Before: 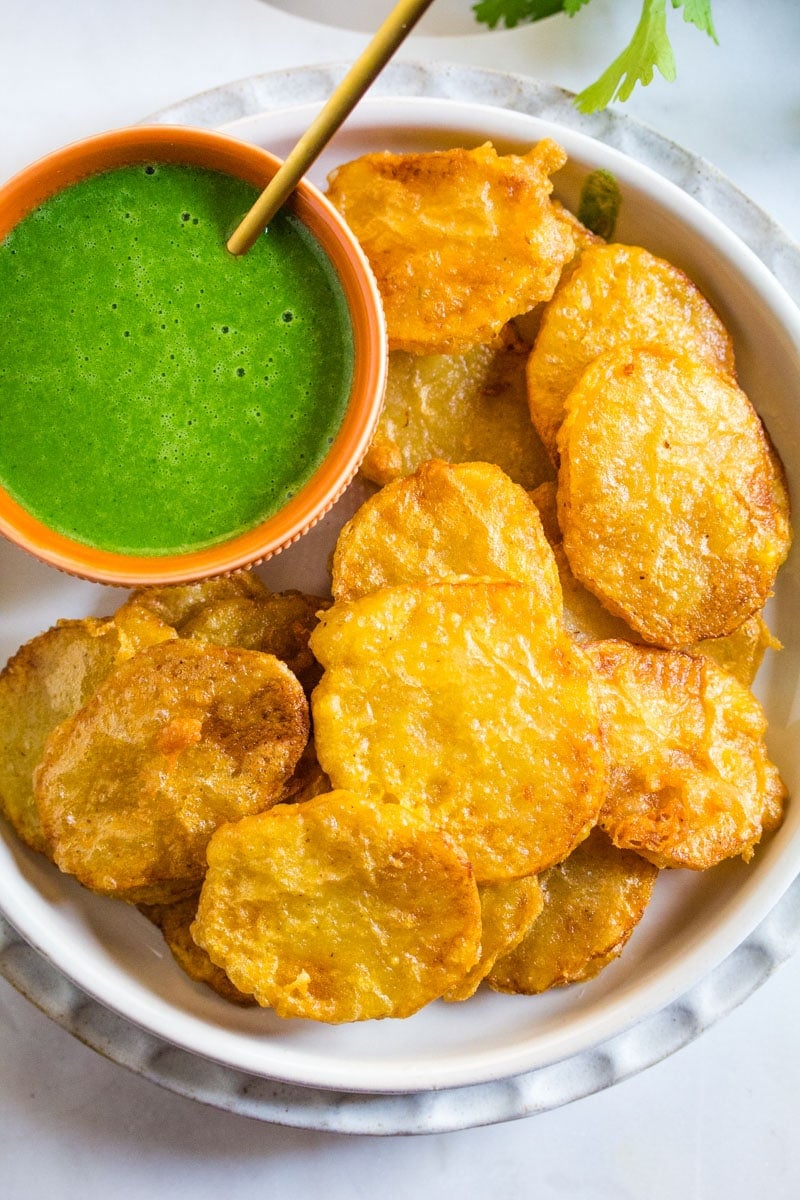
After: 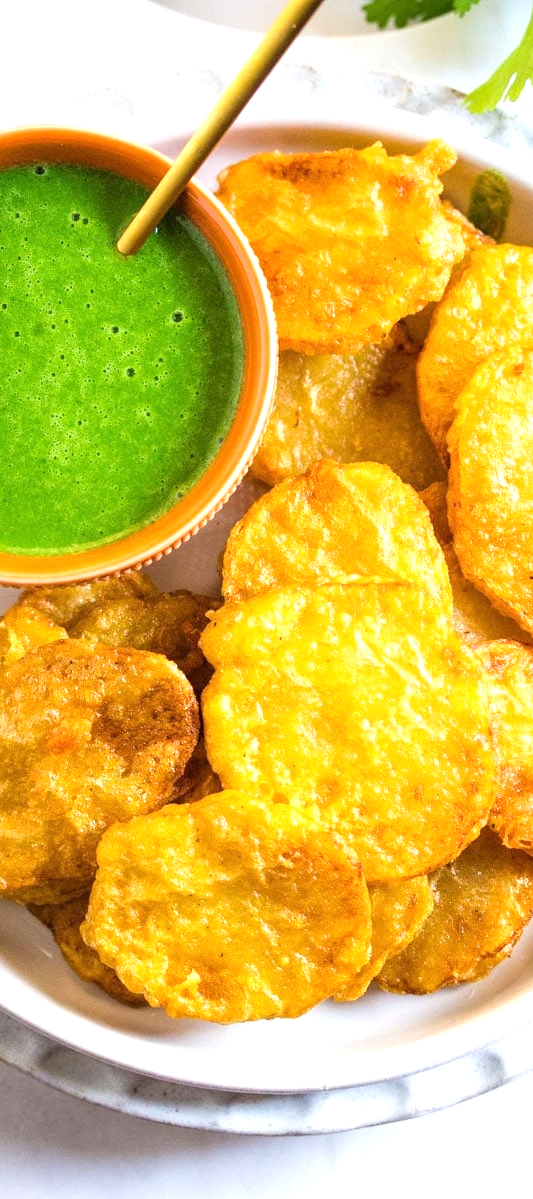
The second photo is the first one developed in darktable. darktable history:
exposure: exposure 0.604 EV, compensate highlight preservation false
crop and rotate: left 13.834%, right 19.427%
